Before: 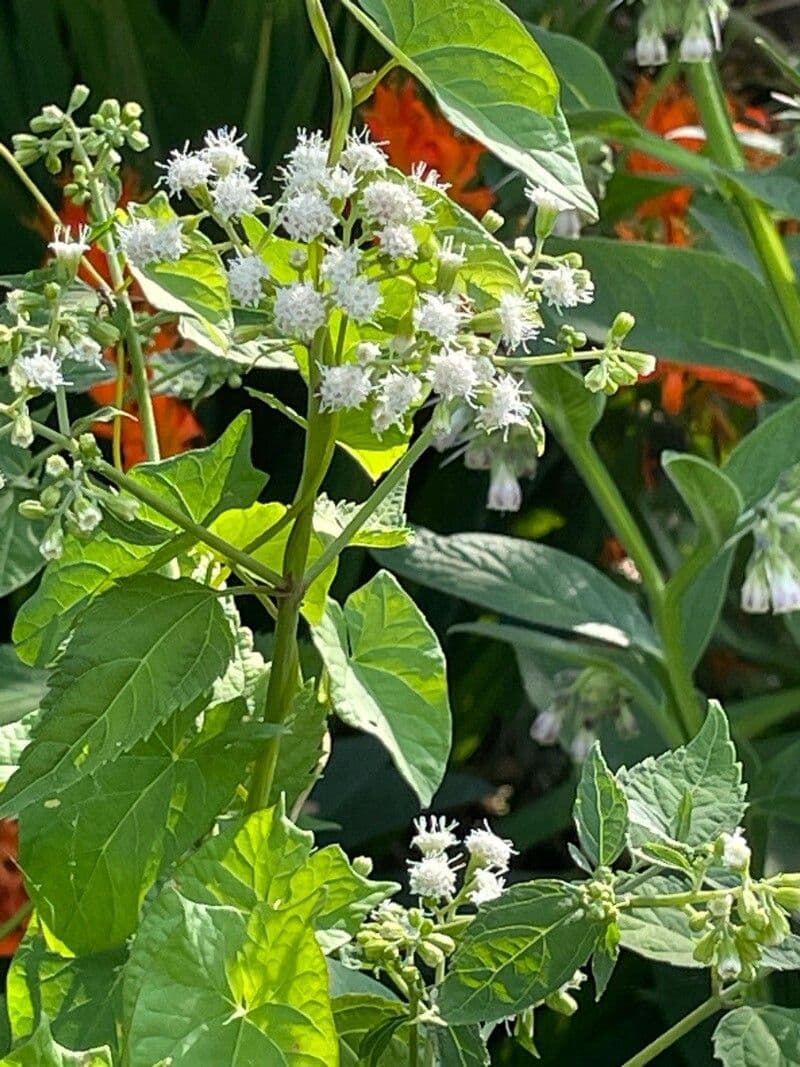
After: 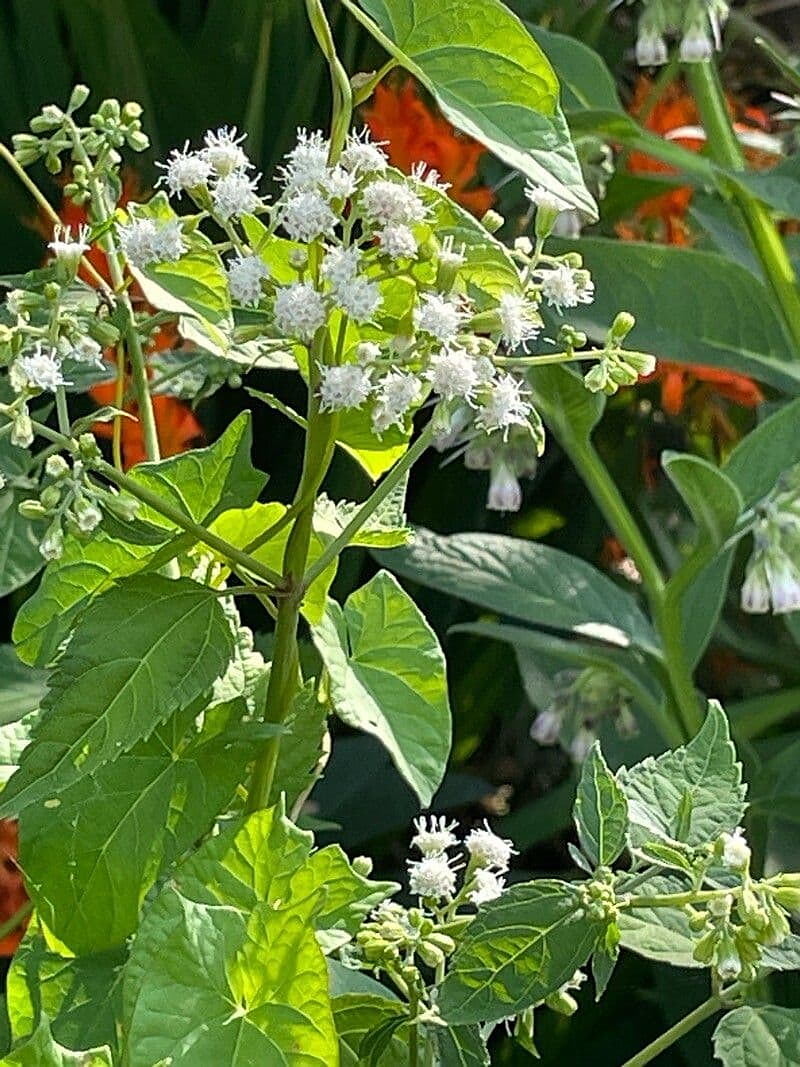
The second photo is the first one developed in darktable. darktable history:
sharpen: radius 0.983, amount 0.608
